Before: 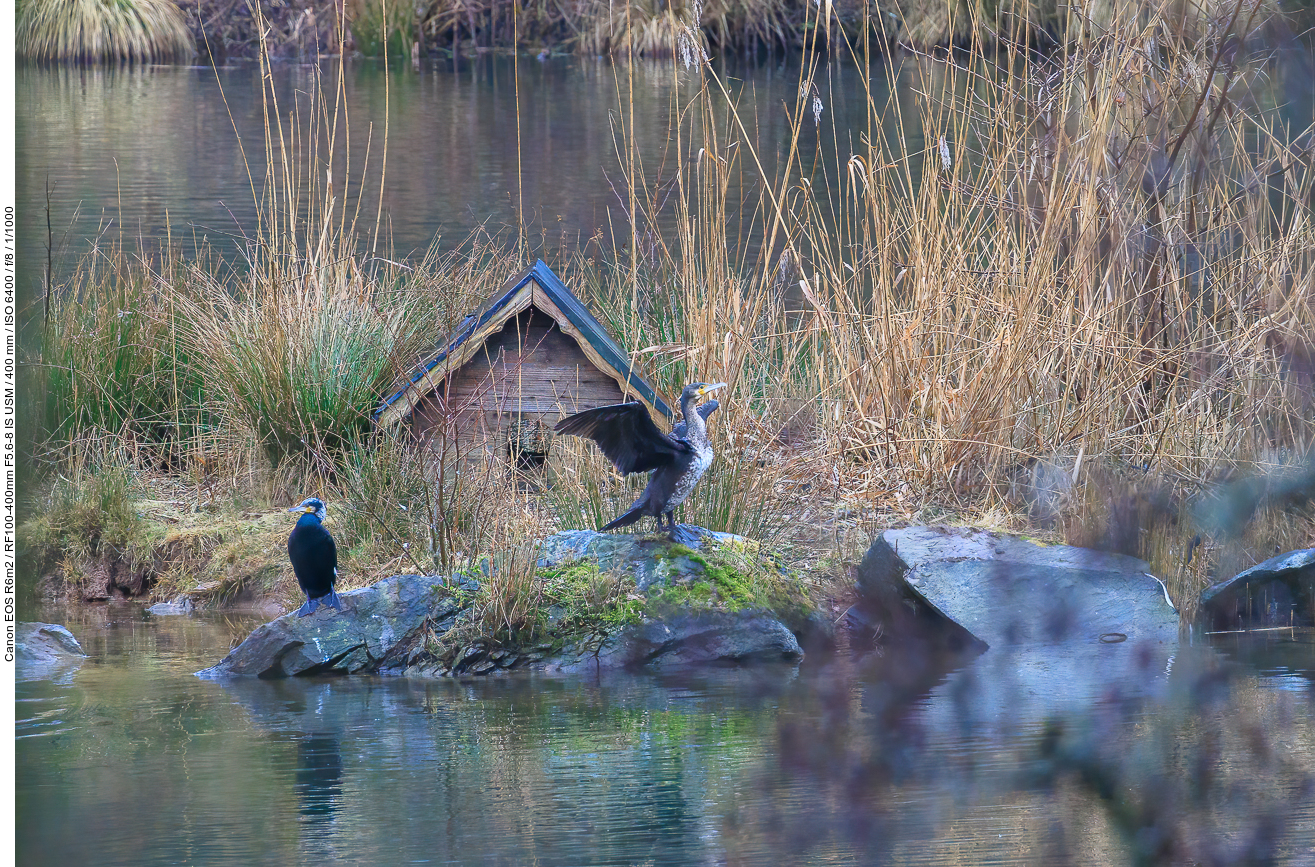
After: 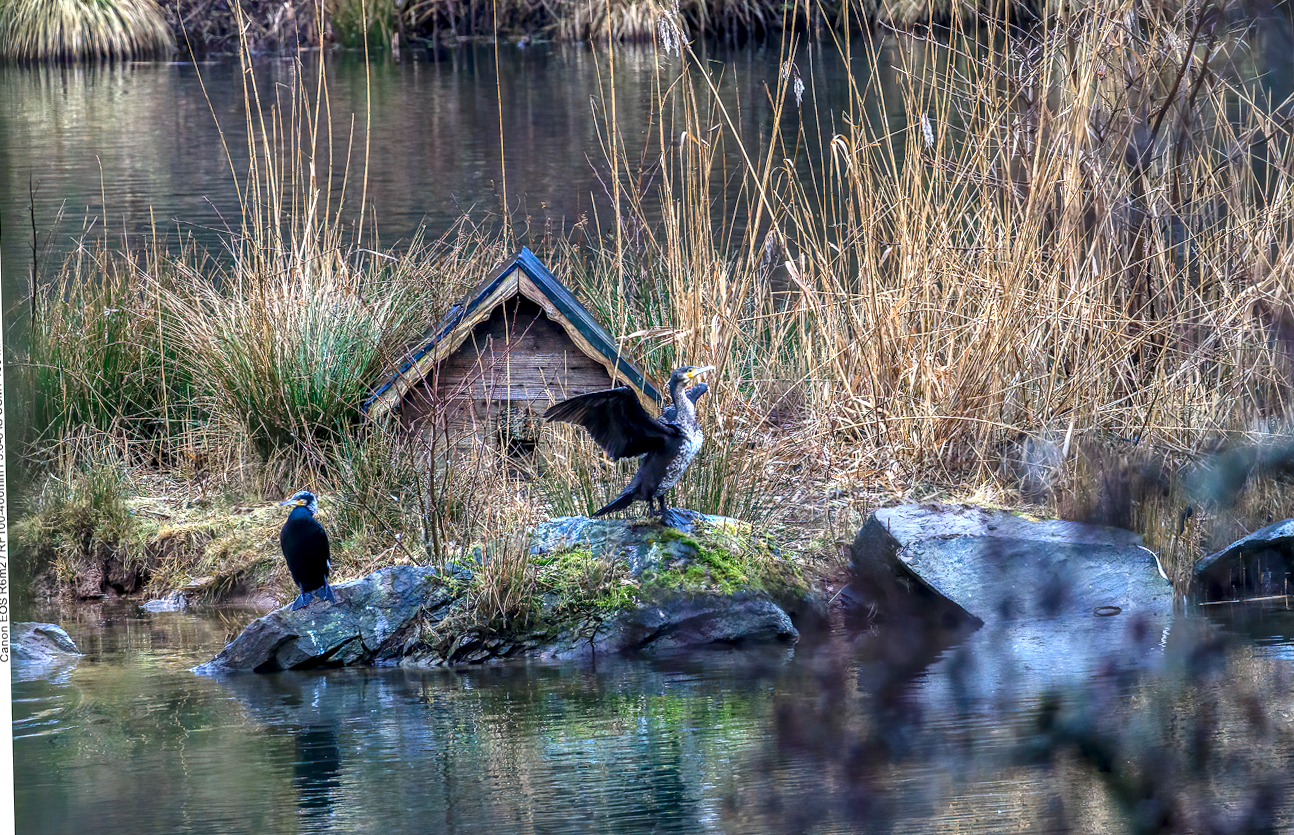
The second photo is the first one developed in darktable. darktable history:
rotate and perspective: rotation -1.42°, crop left 0.016, crop right 0.984, crop top 0.035, crop bottom 0.965
color balance rgb: shadows lift › luminance -10%, power › luminance -9%, linear chroma grading › global chroma 10%, global vibrance 10%, contrast 15%, saturation formula JzAzBz (2021)
local contrast: highlights 25%, detail 150%
